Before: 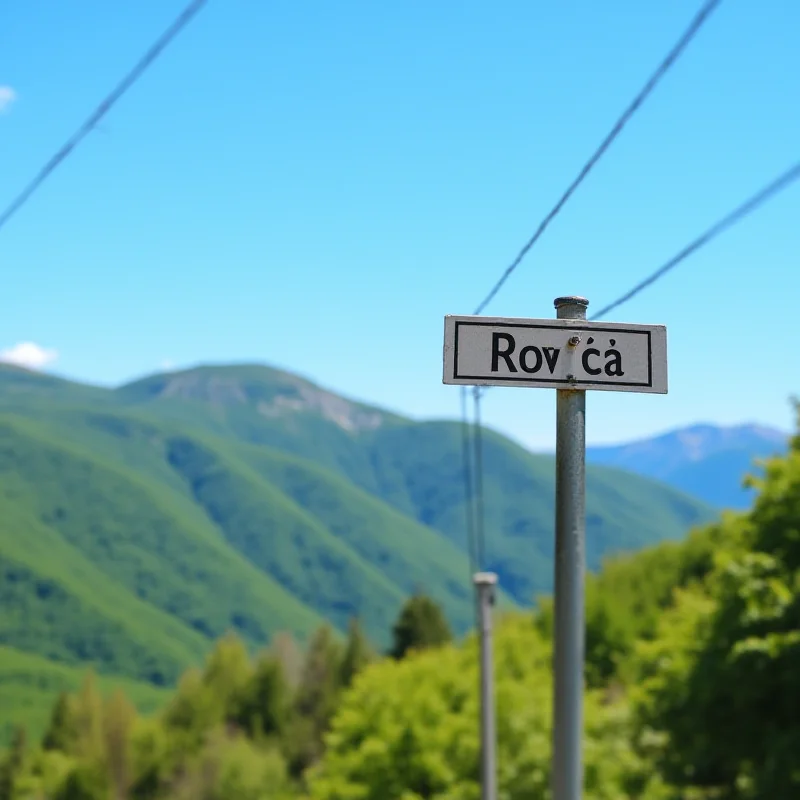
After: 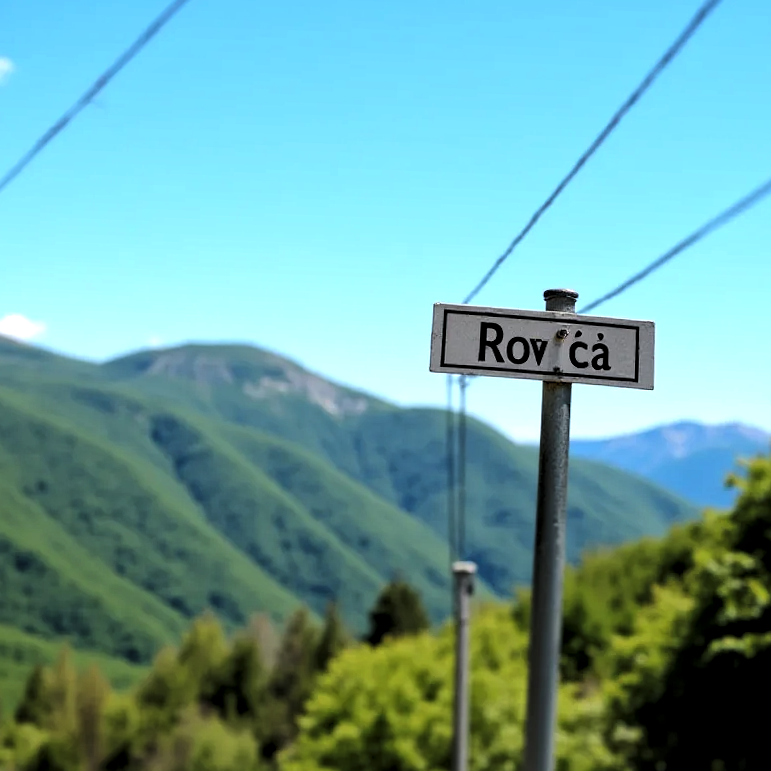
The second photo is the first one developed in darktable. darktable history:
levels: levels [0.116, 0.574, 1]
crop and rotate: angle -2.18°
local contrast: mode bilateral grid, contrast 29, coarseness 16, detail 115%, midtone range 0.2
tone equalizer: -8 EV -0.453 EV, -7 EV -0.398 EV, -6 EV -0.351 EV, -5 EV -0.212 EV, -3 EV 0.226 EV, -2 EV 0.346 EV, -1 EV 0.402 EV, +0 EV 0.445 EV, edges refinement/feathering 500, mask exposure compensation -1.57 EV, preserve details no
